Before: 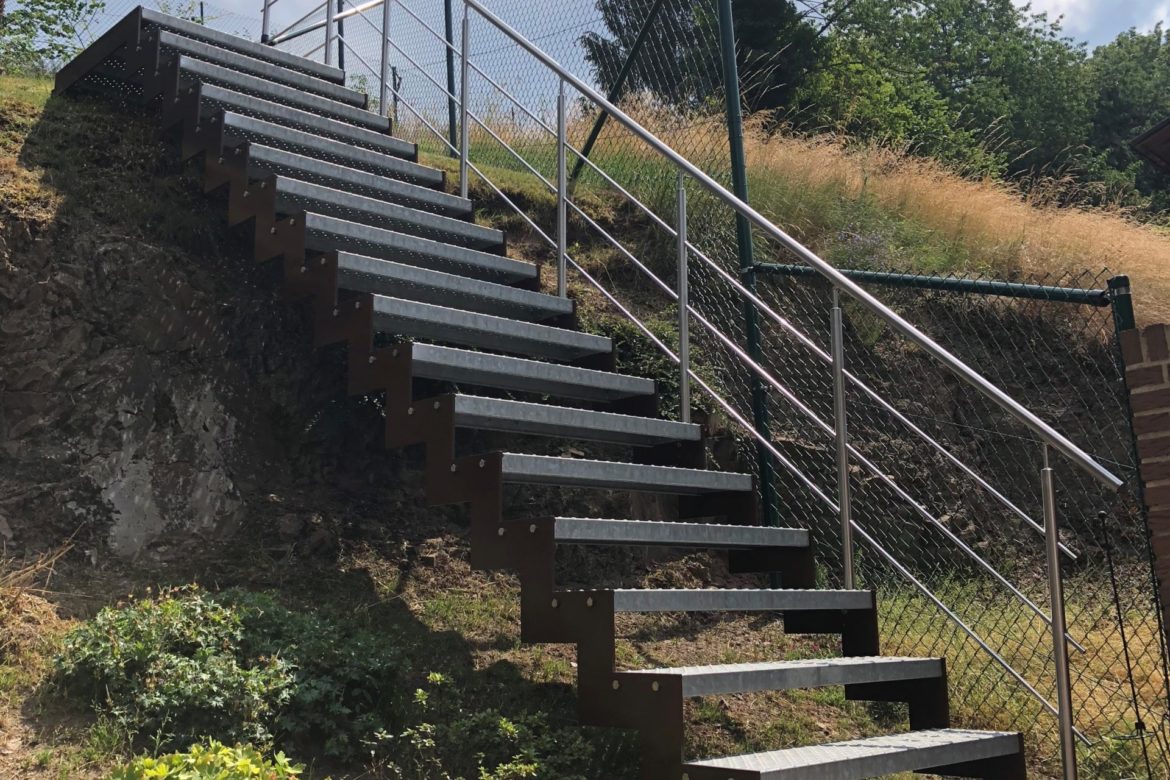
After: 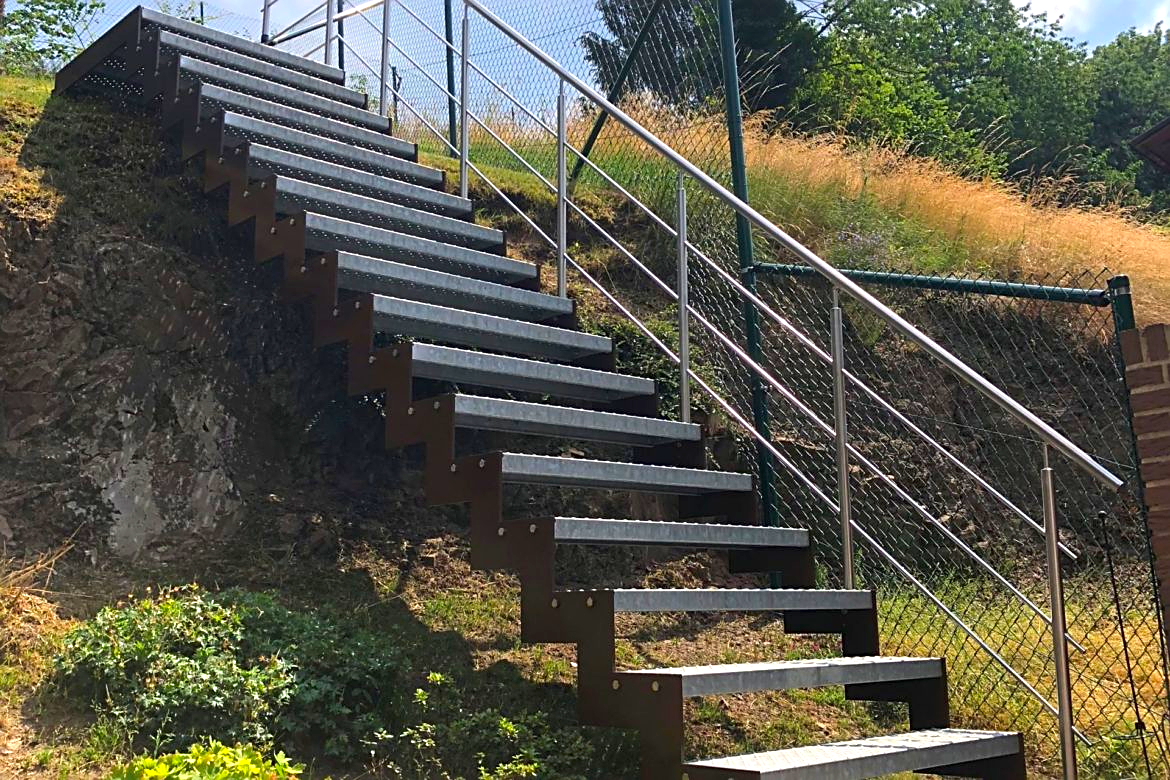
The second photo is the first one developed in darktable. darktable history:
exposure: black level correction 0.001, exposure 0.499 EV, compensate highlight preservation false
contrast brightness saturation: saturation 0.487
sharpen: on, module defaults
